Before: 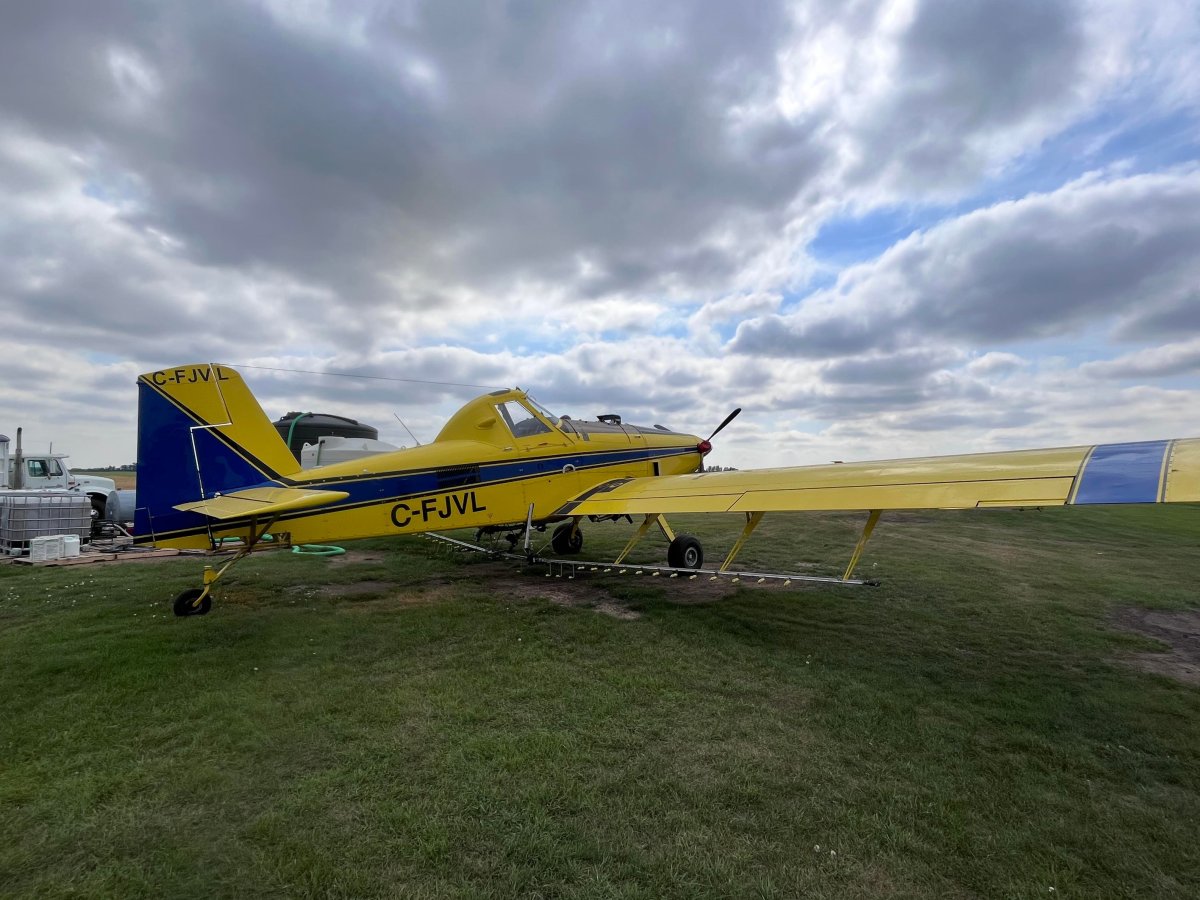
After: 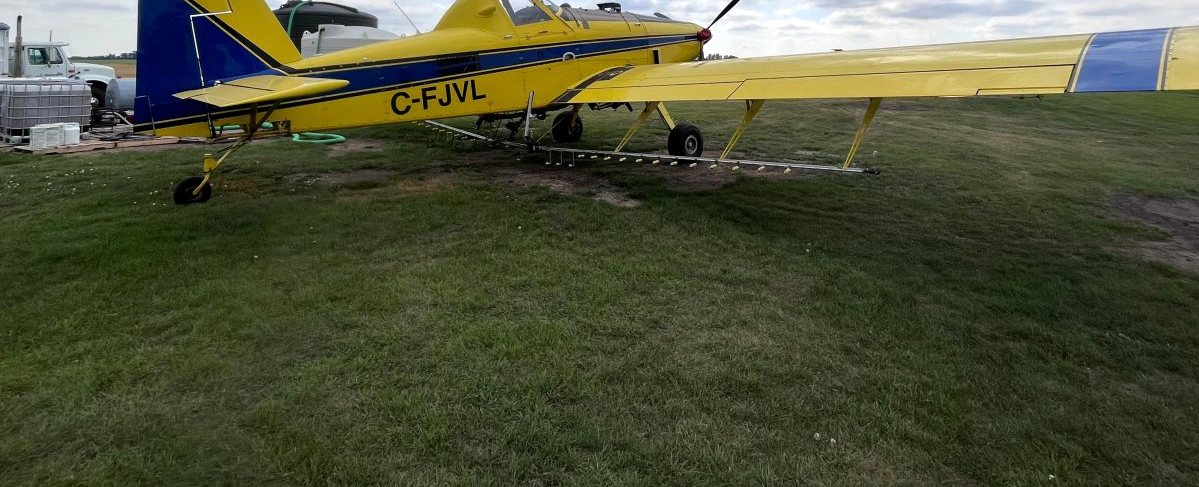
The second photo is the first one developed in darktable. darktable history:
tone equalizer: -8 EV -0.455 EV, -7 EV -0.426 EV, -6 EV -0.304 EV, -5 EV -0.225 EV, -3 EV 0.221 EV, -2 EV 0.34 EV, -1 EV 0.392 EV, +0 EV 0.412 EV
crop and rotate: top 45.814%, right 0.033%
